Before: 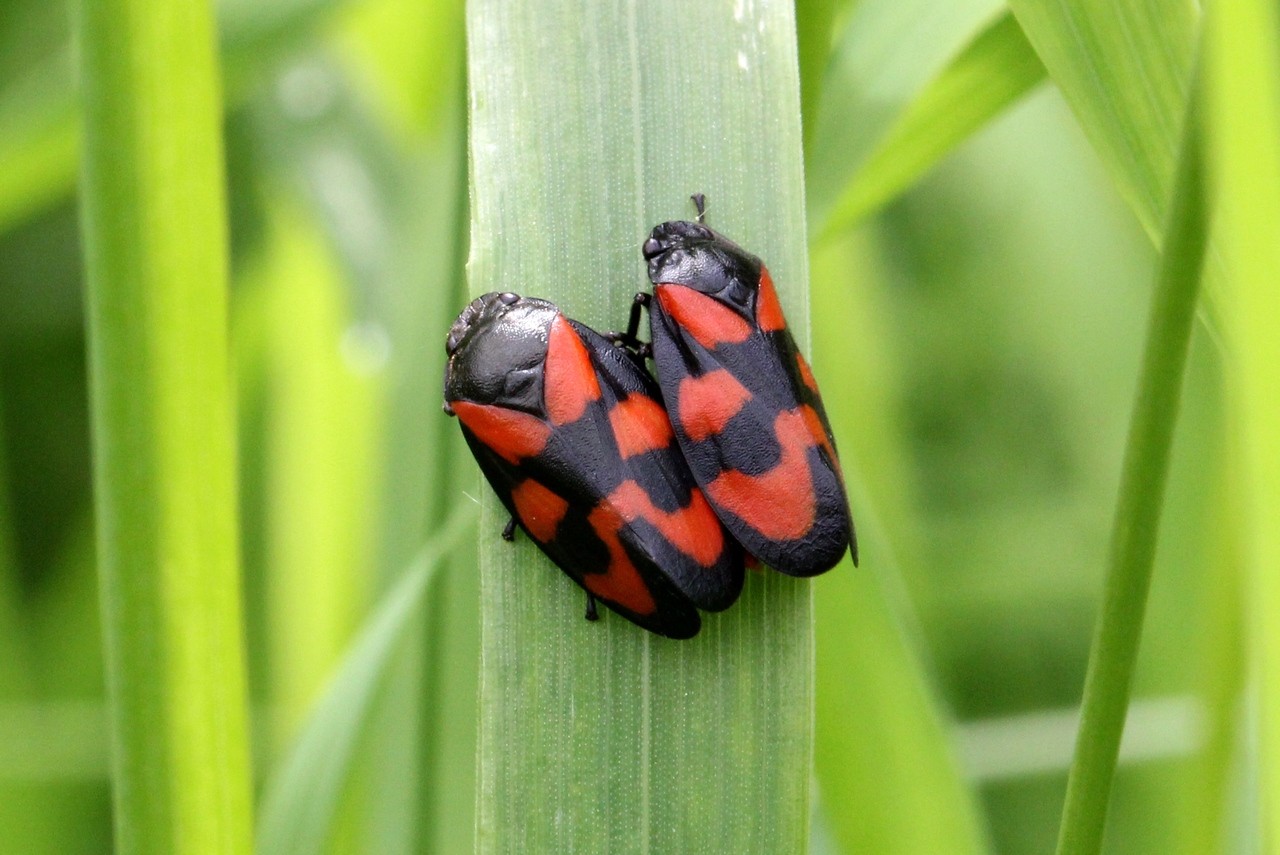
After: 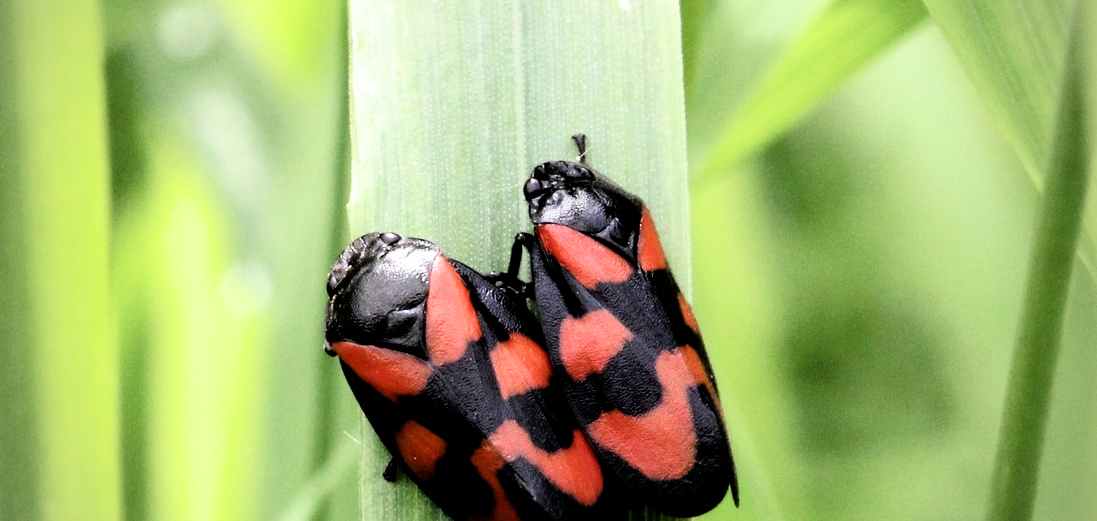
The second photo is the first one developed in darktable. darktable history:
filmic rgb: black relative exposure -3.78 EV, white relative exposure 2.39 EV, threshold 2.95 EV, dynamic range scaling -49.6%, hardness 3.42, latitude 29.41%, contrast 1.787, enable highlight reconstruction true
crop and rotate: left 9.368%, top 7.104%, right 4.877%, bottom 31.915%
vignetting: on, module defaults
